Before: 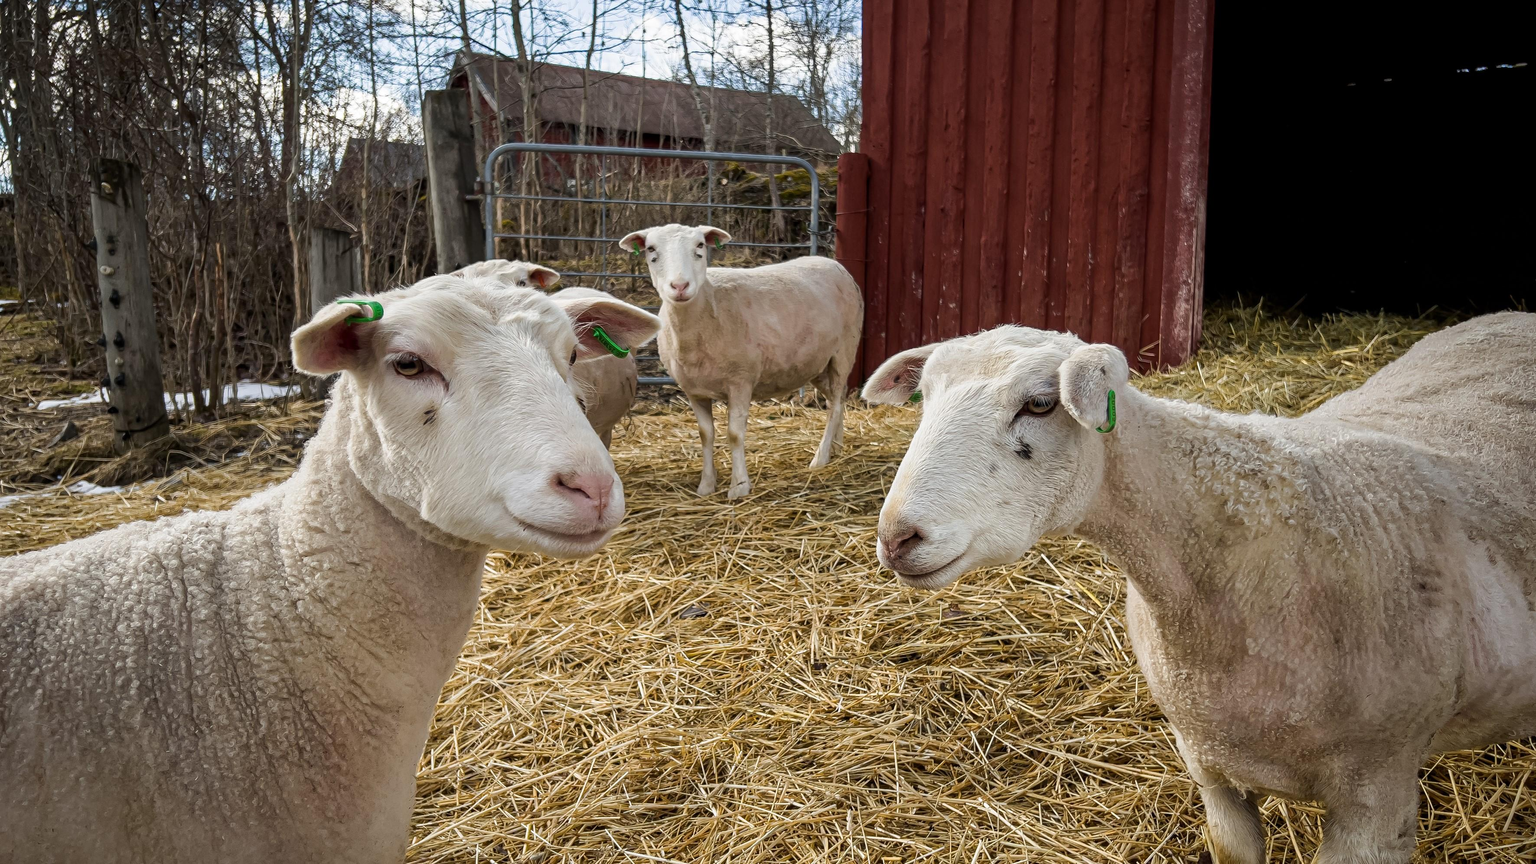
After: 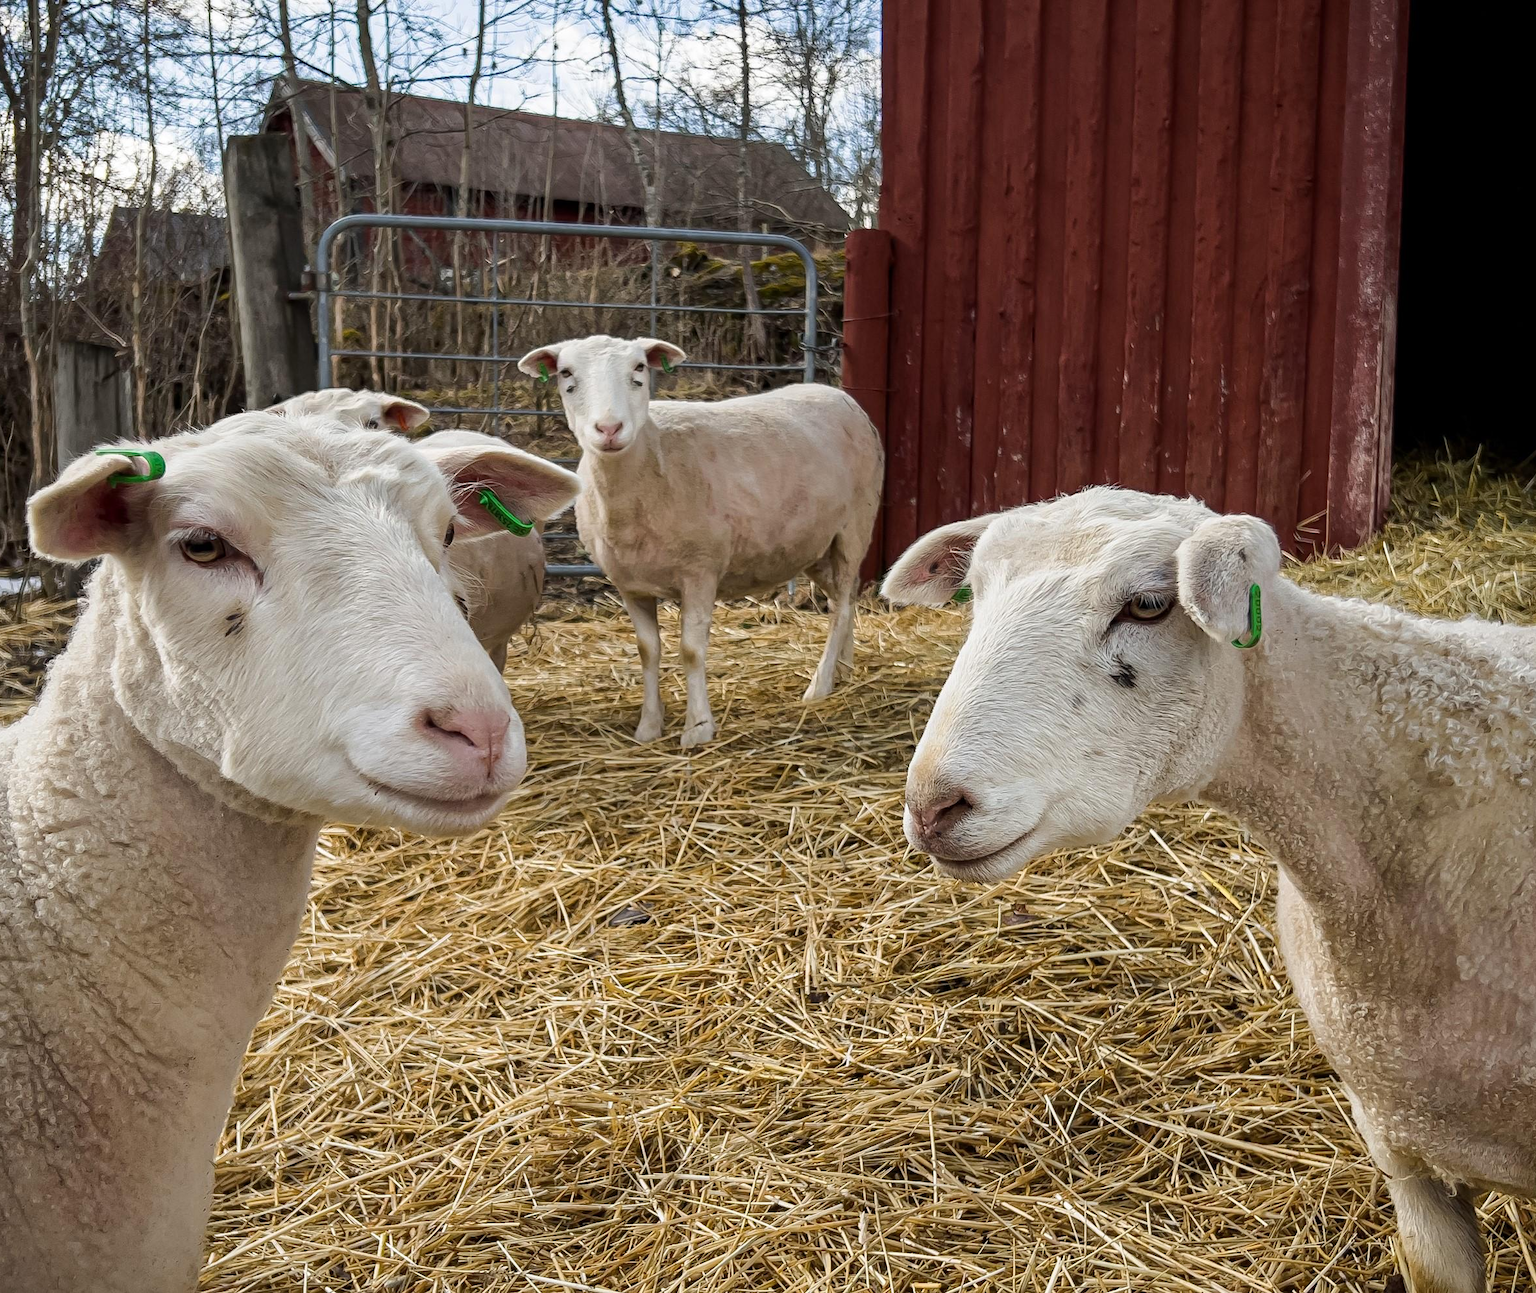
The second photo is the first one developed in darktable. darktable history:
crop and rotate: left 17.784%, right 15.387%
